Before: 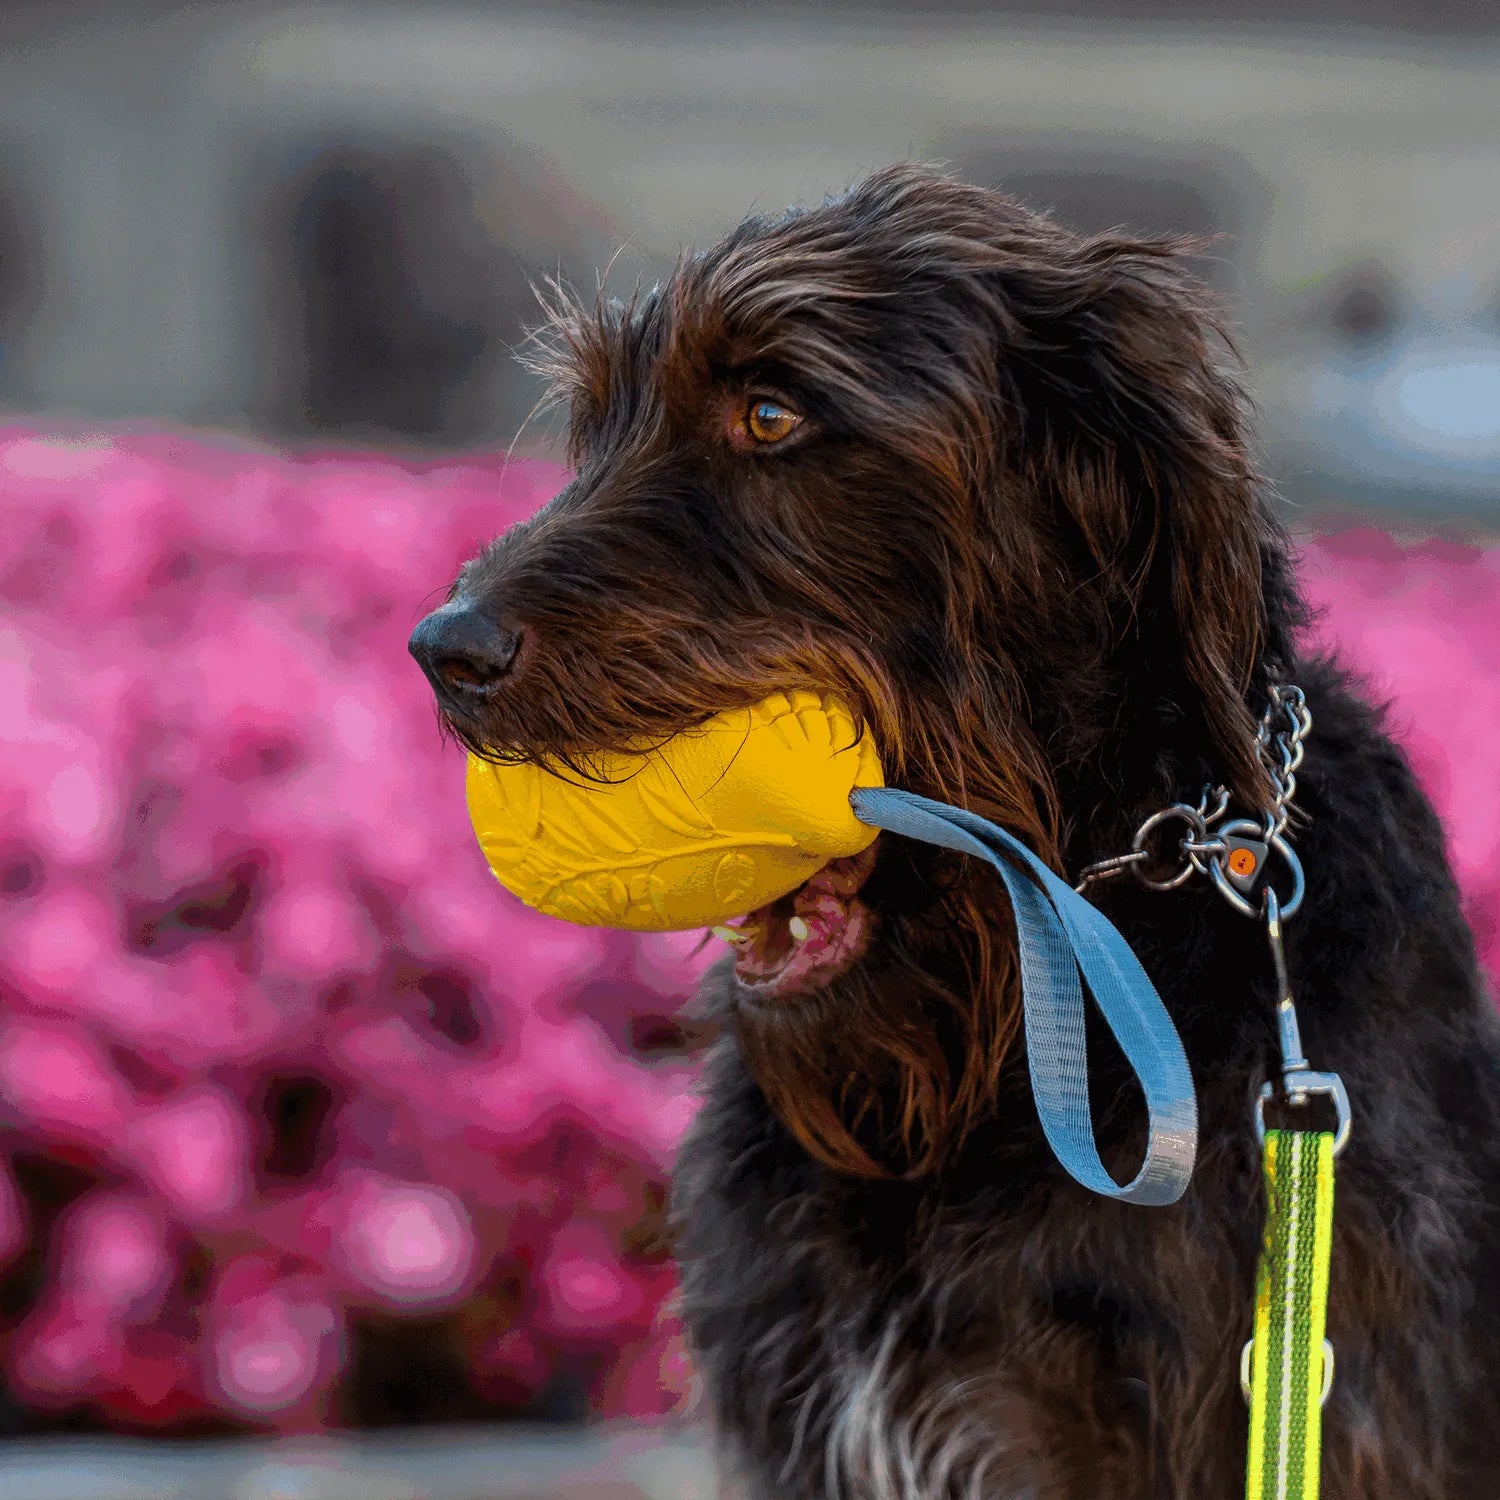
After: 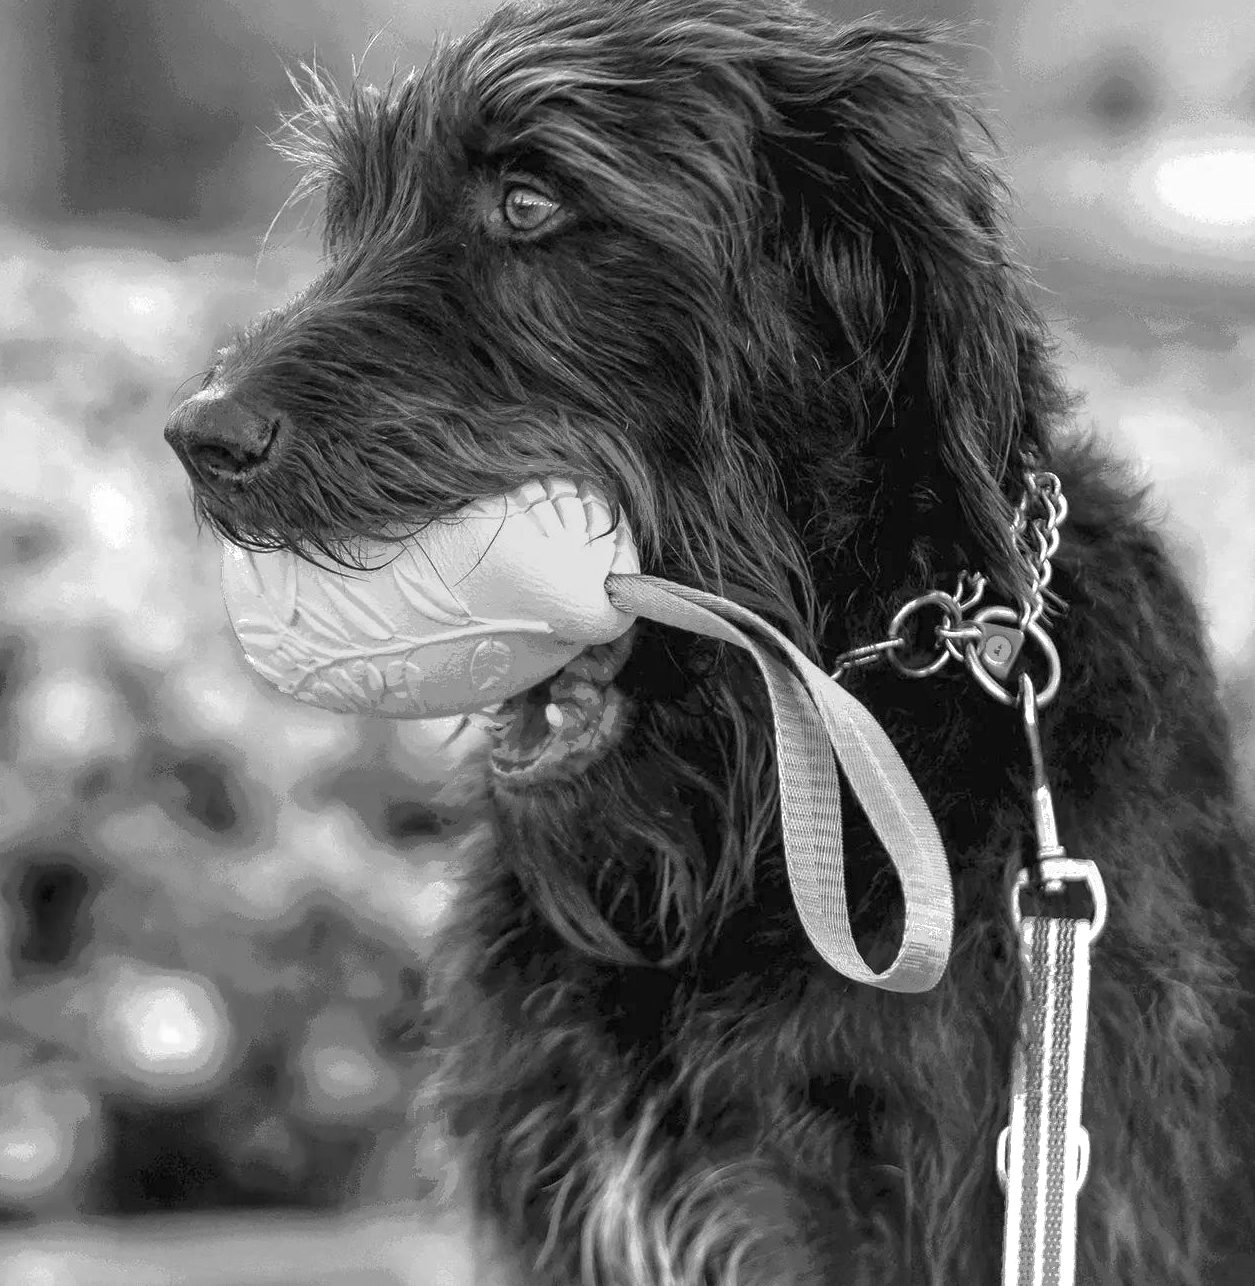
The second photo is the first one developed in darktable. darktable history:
color calibration: output gray [0.21, 0.42, 0.37, 0], gray › normalize channels true, illuminant same as pipeline (D50), adaptation XYZ, x 0.346, y 0.359, gamut compression 0
crop: left 16.315%, top 14.246%
exposure: black level correction 0, exposure 1.45 EV, compensate exposure bias true, compensate highlight preservation false
tone equalizer: -8 EV 0.25 EV, -7 EV 0.417 EV, -6 EV 0.417 EV, -5 EV 0.25 EV, -3 EV -0.25 EV, -2 EV -0.417 EV, -1 EV -0.417 EV, +0 EV -0.25 EV, edges refinement/feathering 500, mask exposure compensation -1.57 EV, preserve details guided filter
